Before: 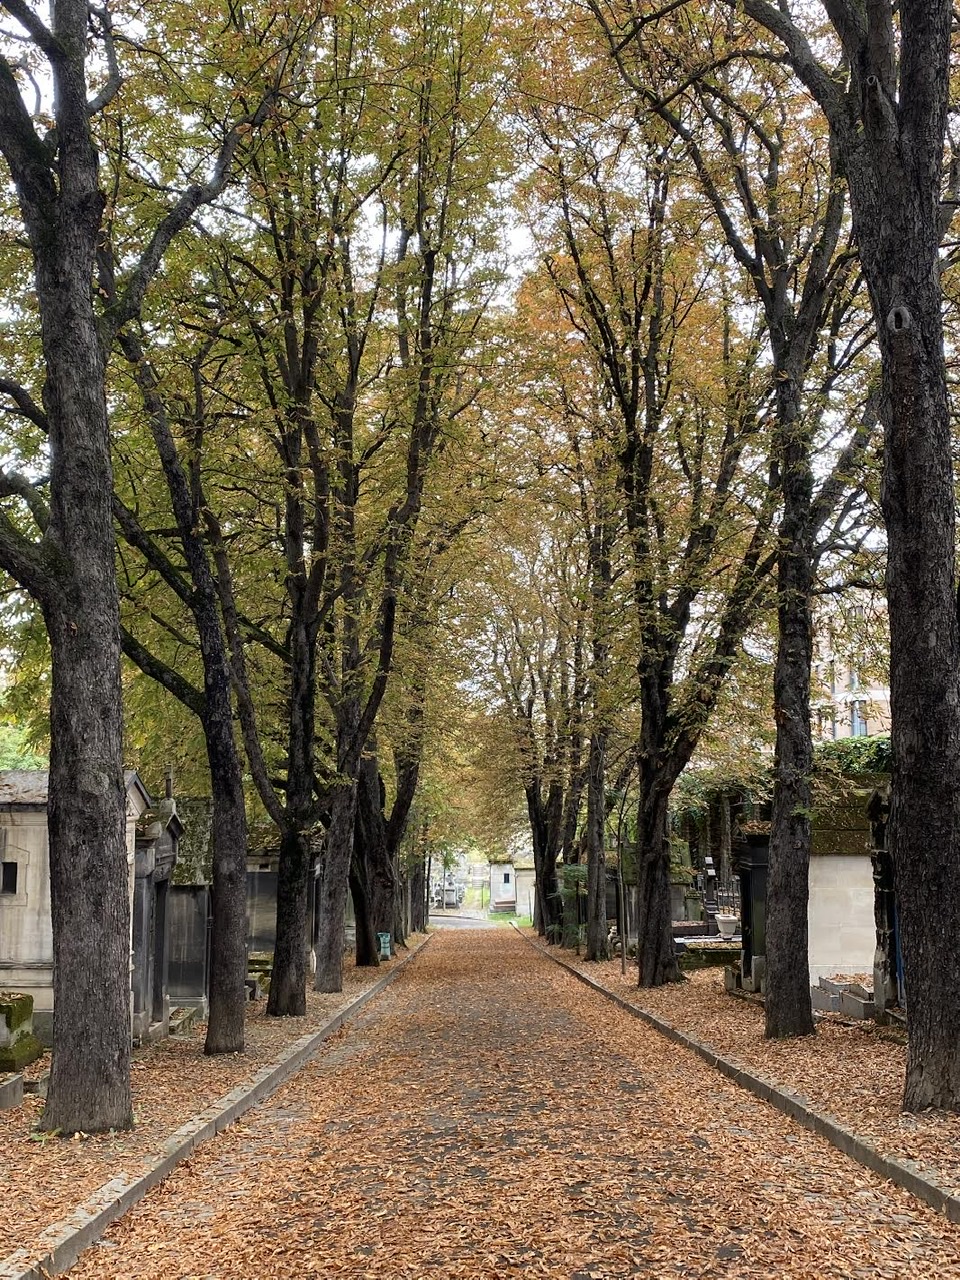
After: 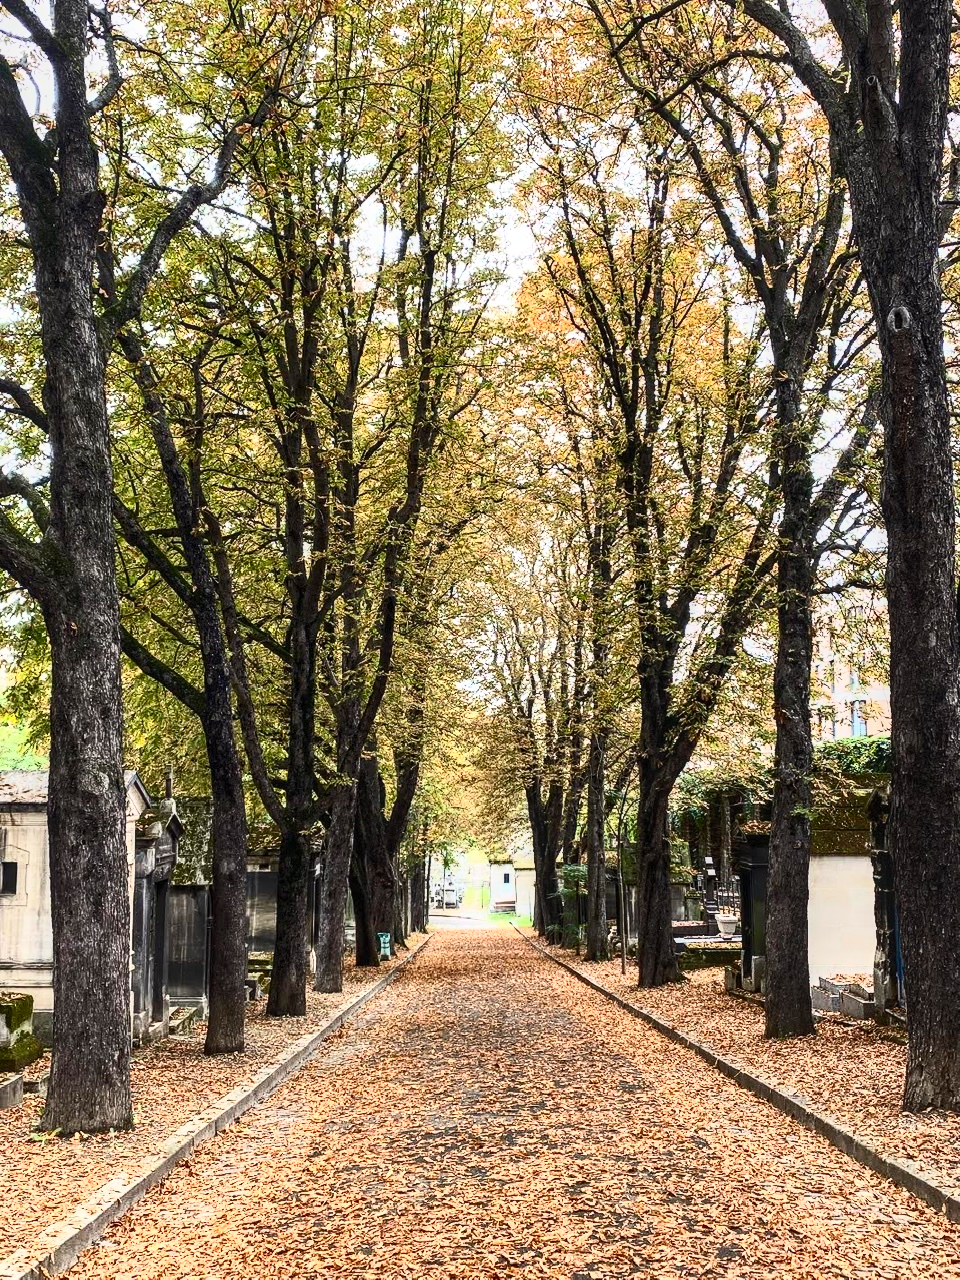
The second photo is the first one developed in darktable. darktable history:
local contrast: on, module defaults
contrast brightness saturation: contrast 0.639, brightness 0.345, saturation 0.138
